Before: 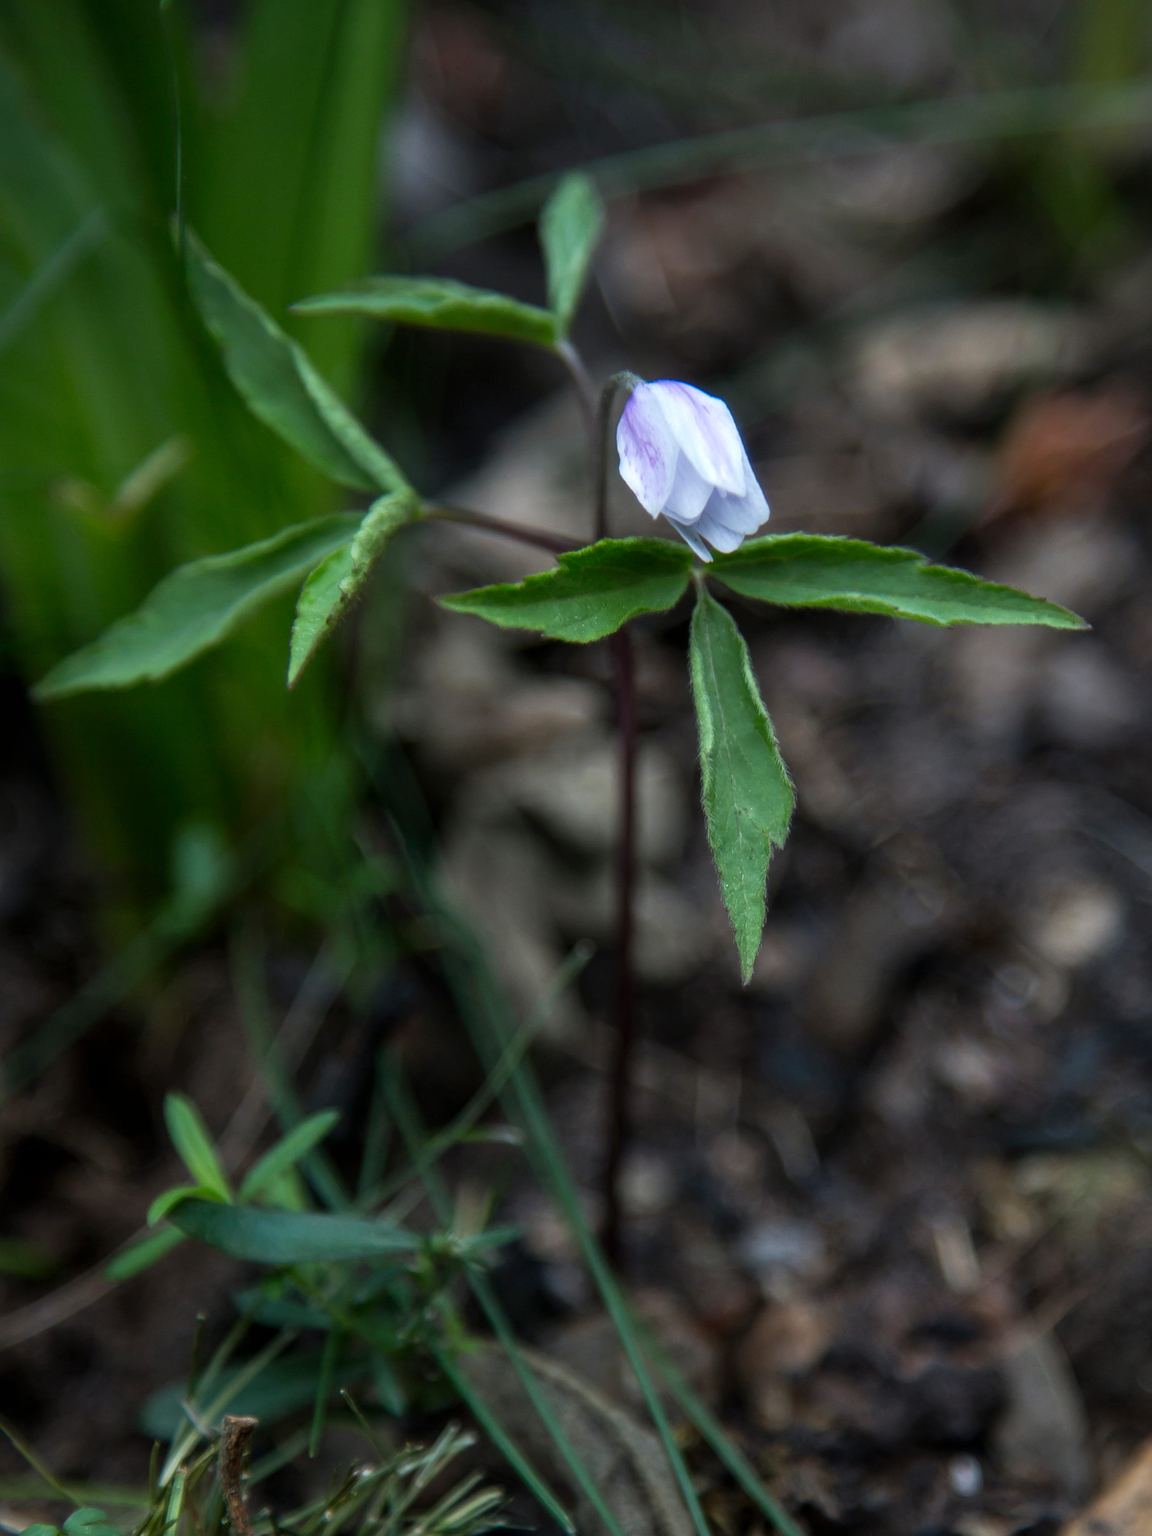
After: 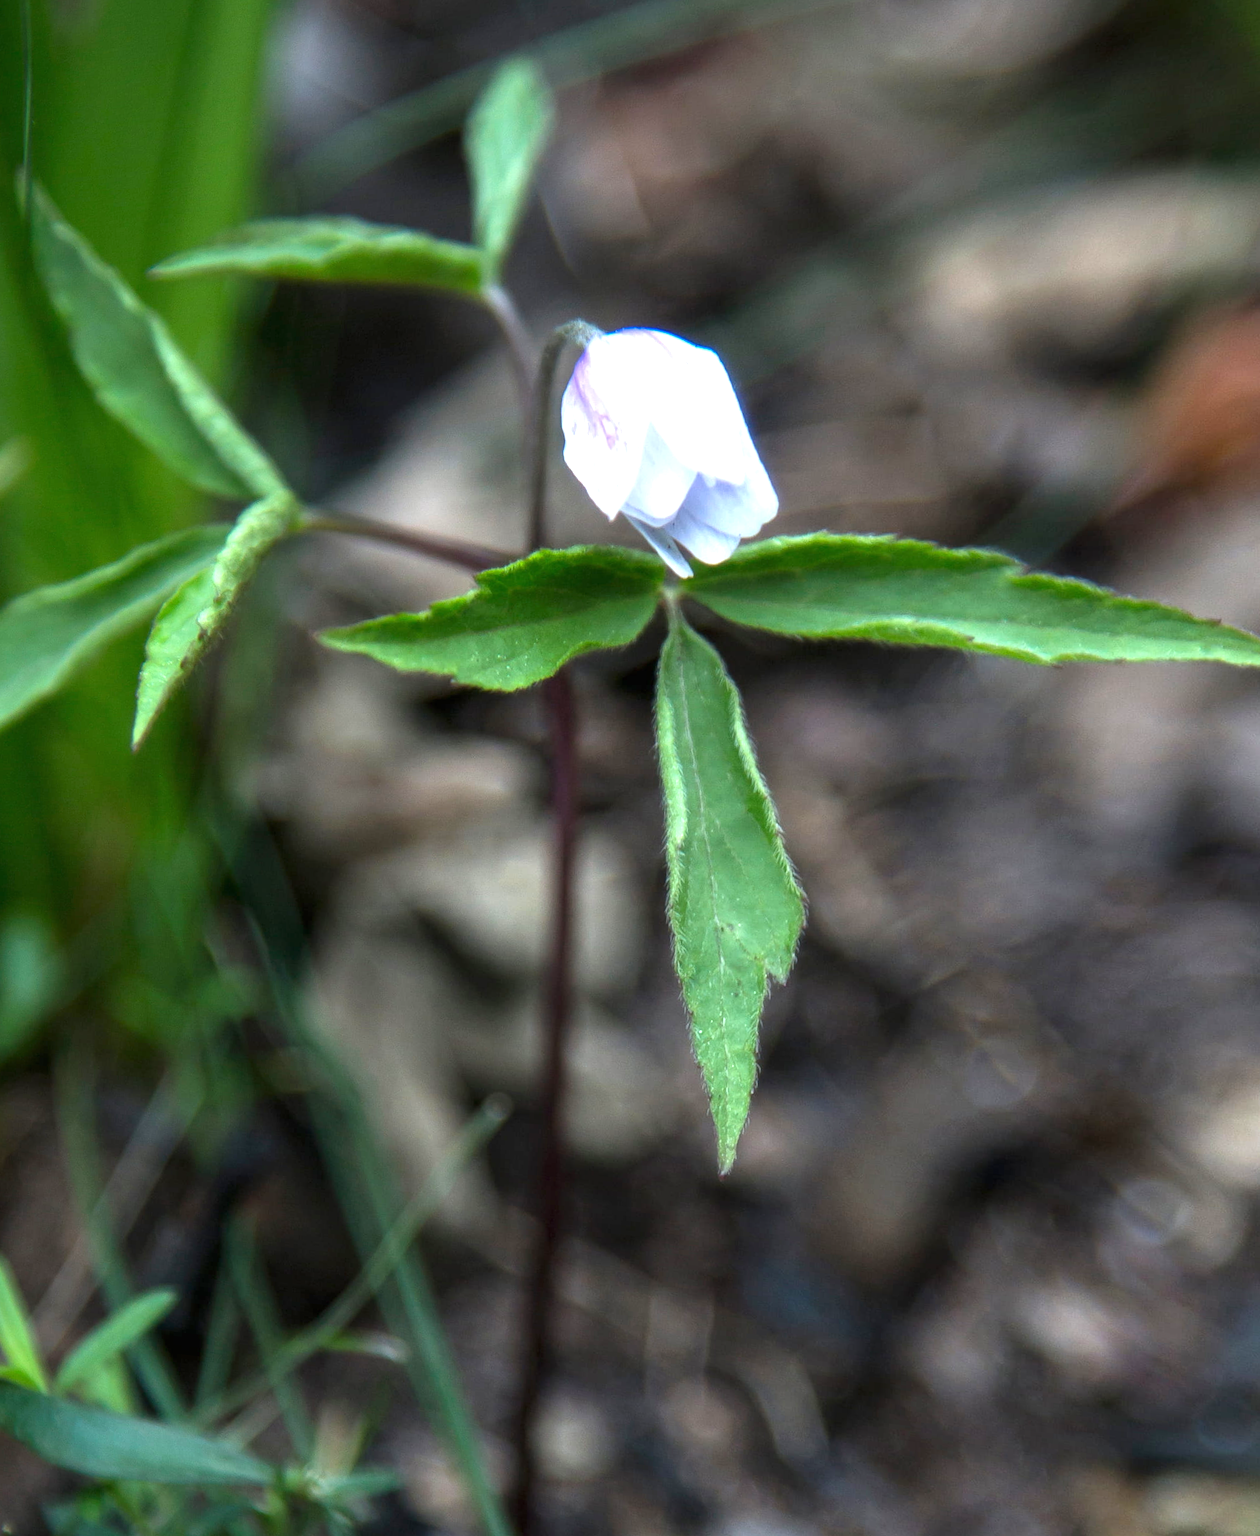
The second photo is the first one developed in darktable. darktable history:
rotate and perspective: rotation 1.69°, lens shift (vertical) -0.023, lens shift (horizontal) -0.291, crop left 0.025, crop right 0.988, crop top 0.092, crop bottom 0.842
exposure: black level correction 0, exposure 1.125 EV, compensate exposure bias true, compensate highlight preservation false
crop: left 11.225%, top 5.381%, right 9.565%, bottom 10.314%
